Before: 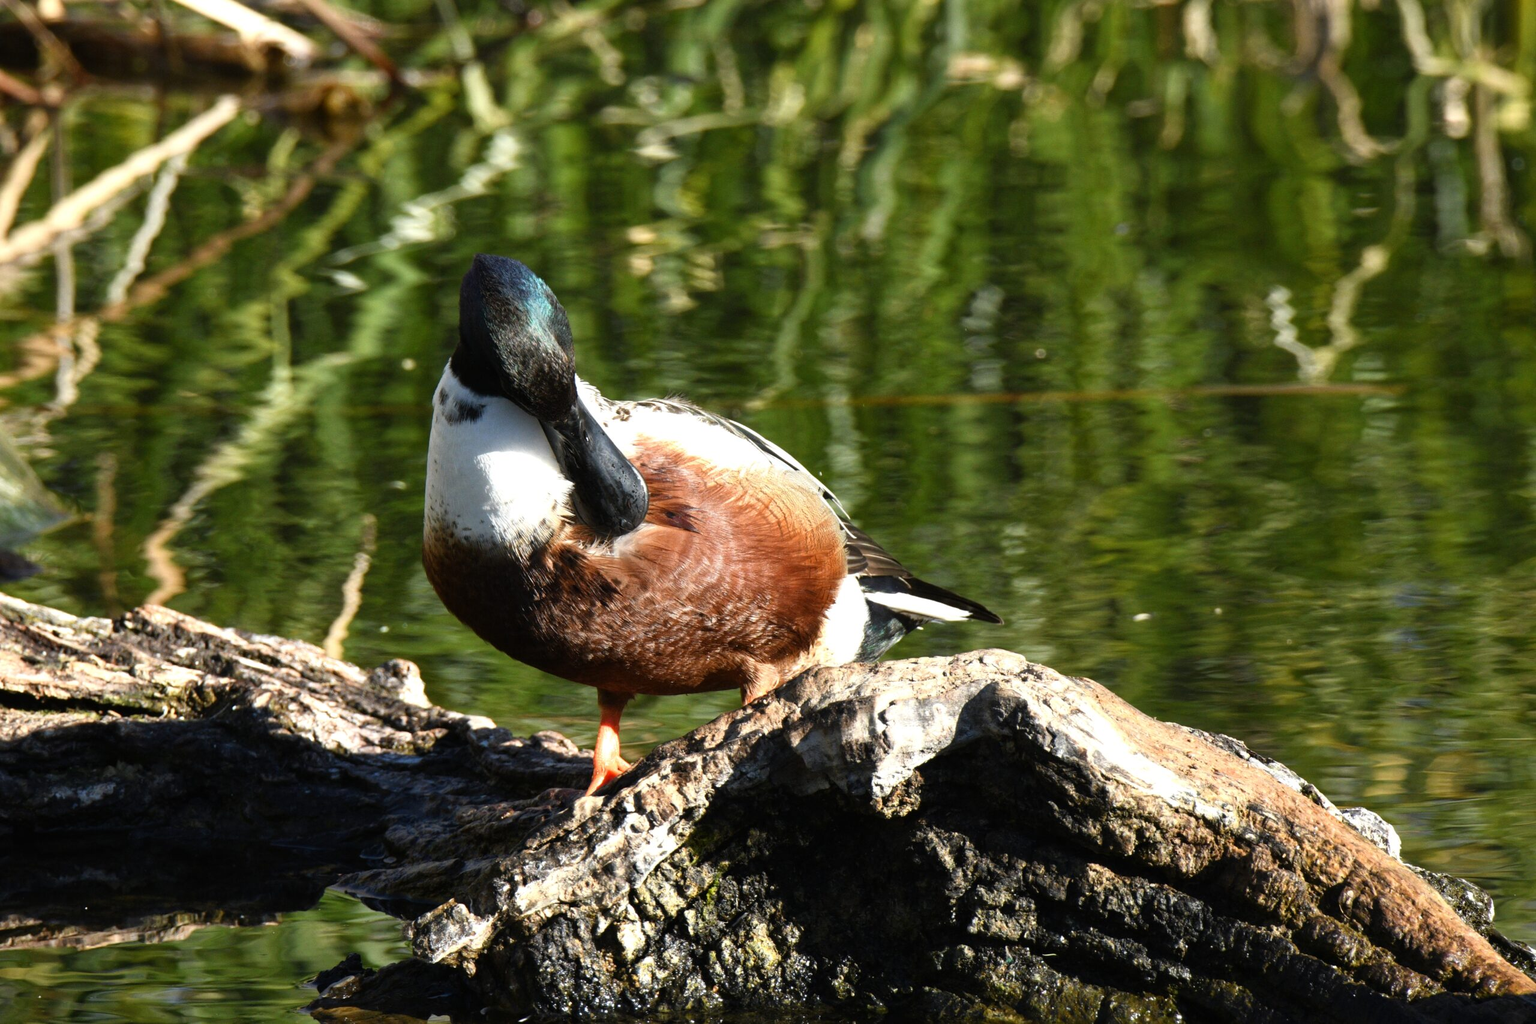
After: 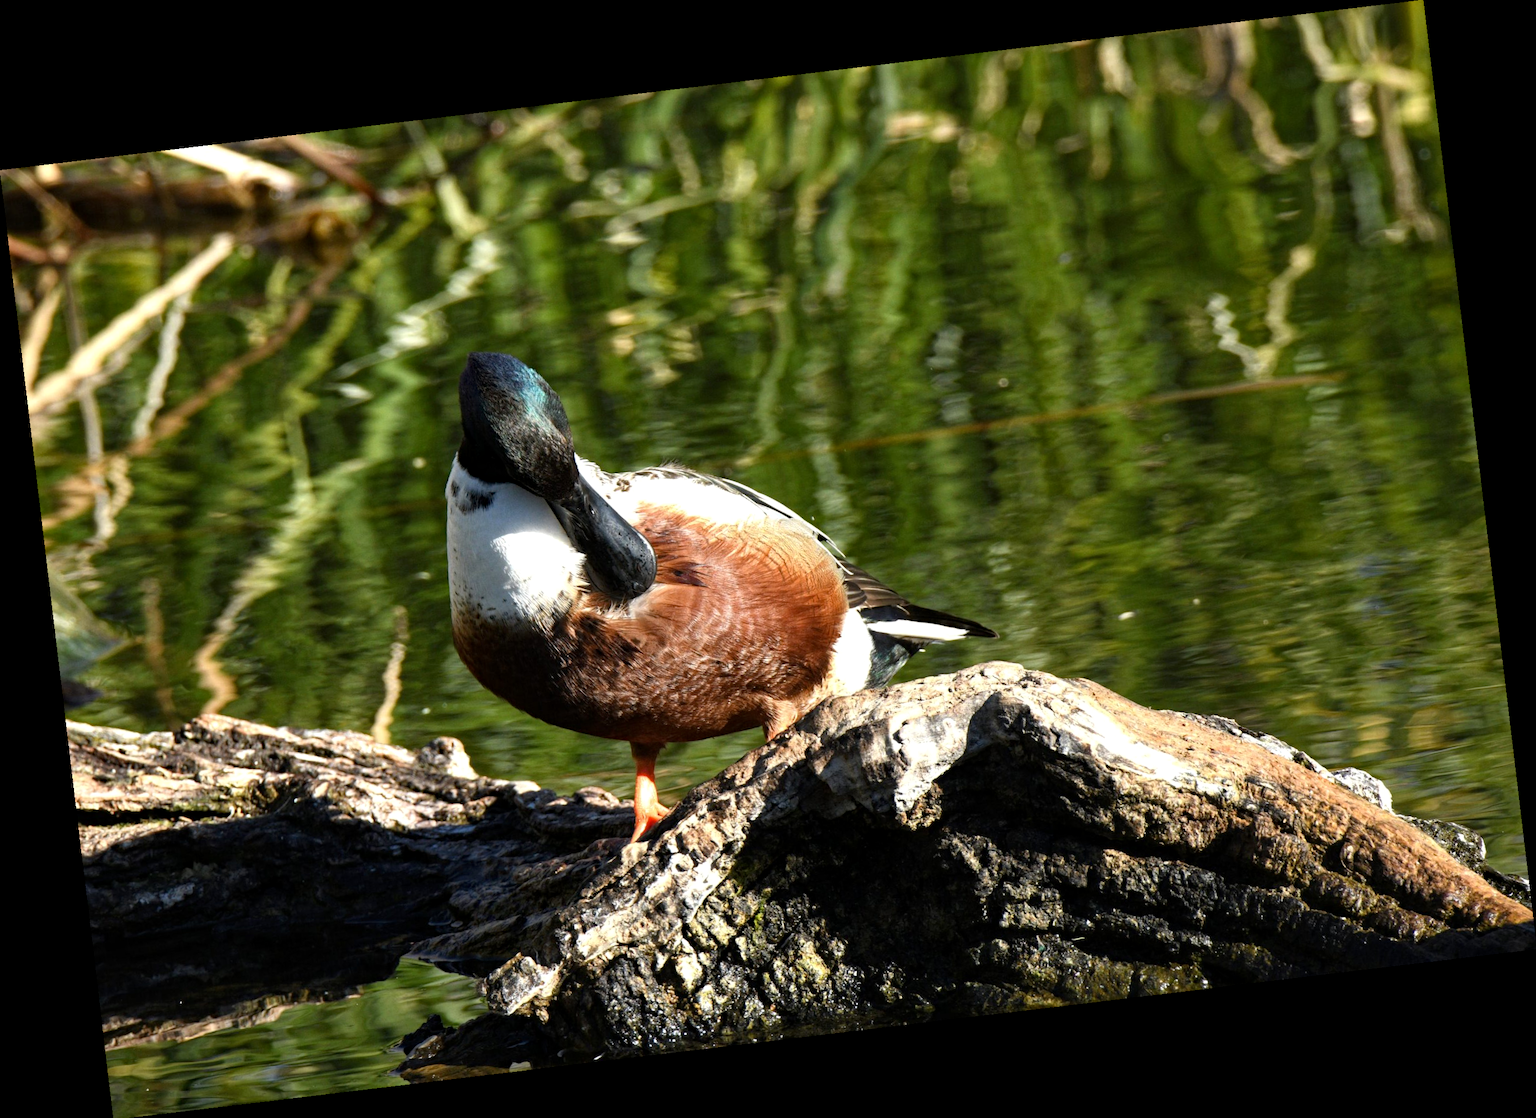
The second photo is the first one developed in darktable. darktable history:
haze removal: compatibility mode true, adaptive false
local contrast: highlights 100%, shadows 100%, detail 120%, midtone range 0.2
rotate and perspective: rotation -6.83°, automatic cropping off
